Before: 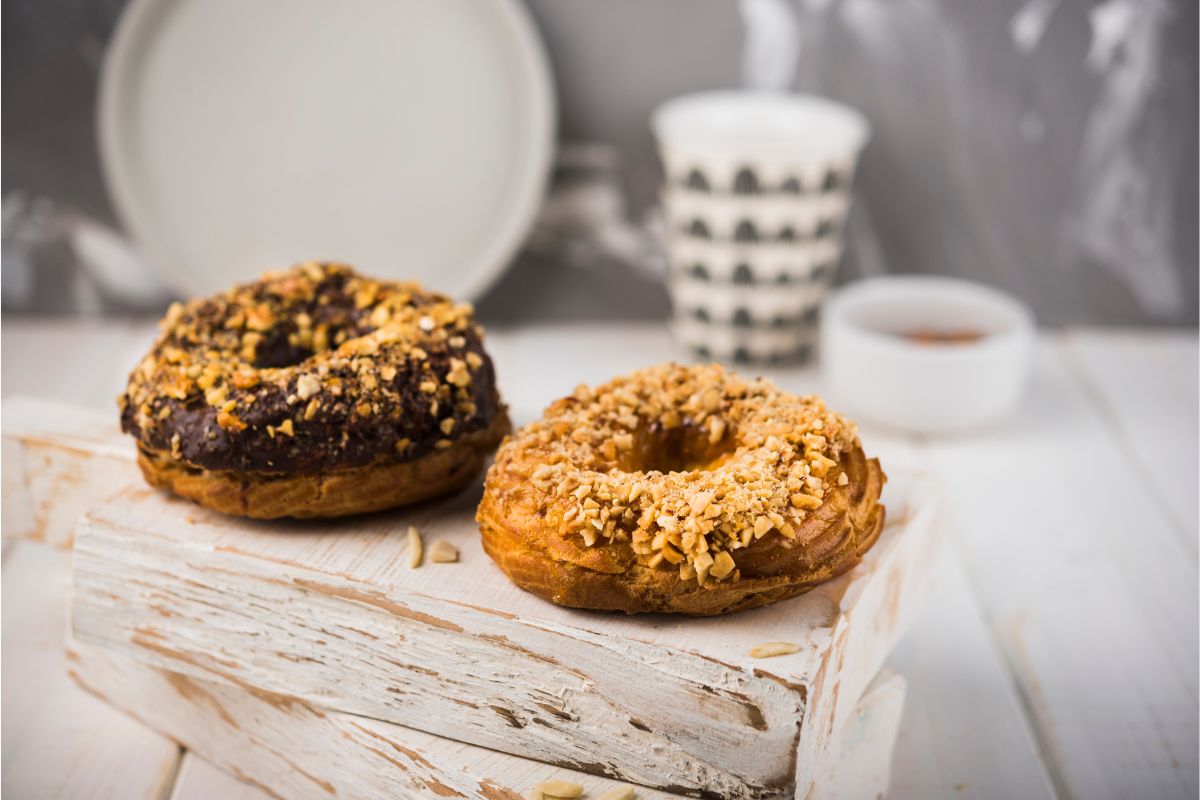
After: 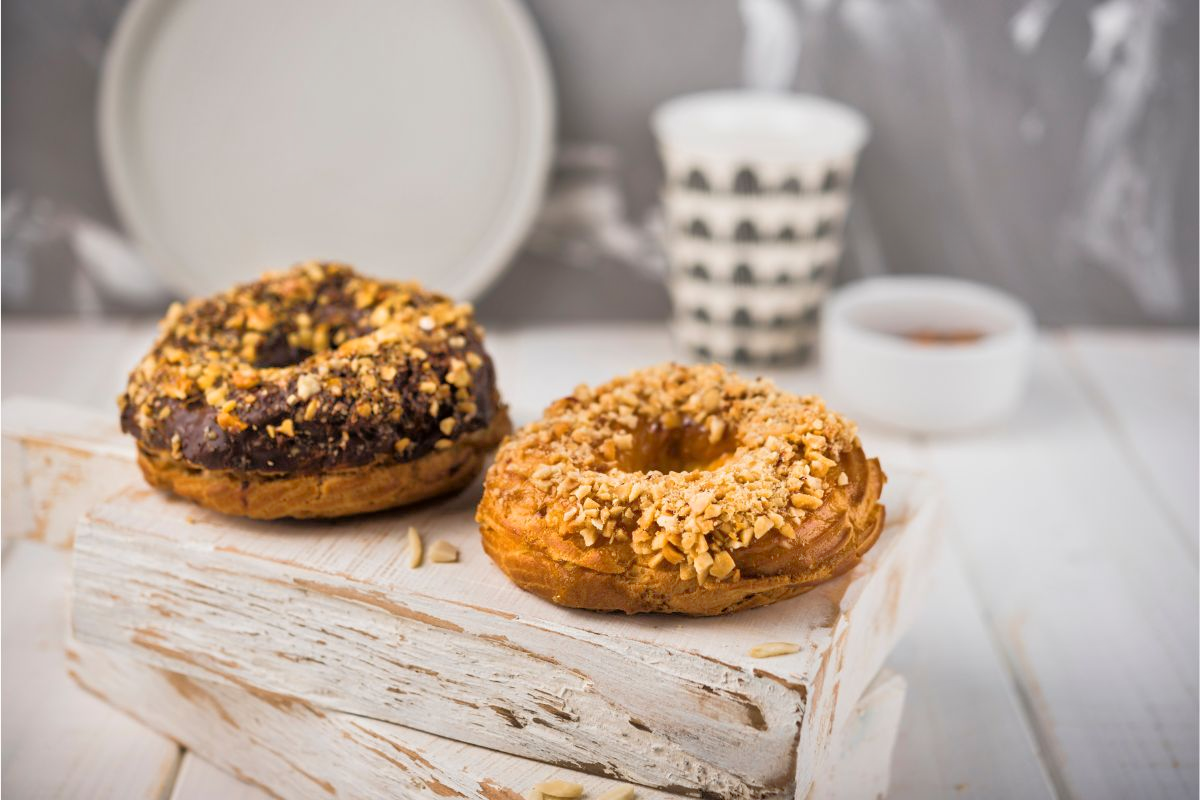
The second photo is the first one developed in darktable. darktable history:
exposure: exposure -0.04 EV, compensate exposure bias true, compensate highlight preservation false
tone equalizer: -7 EV 0.153 EV, -6 EV 0.638 EV, -5 EV 1.14 EV, -4 EV 1.3 EV, -3 EV 1.17 EV, -2 EV 0.6 EV, -1 EV 0.162 EV
